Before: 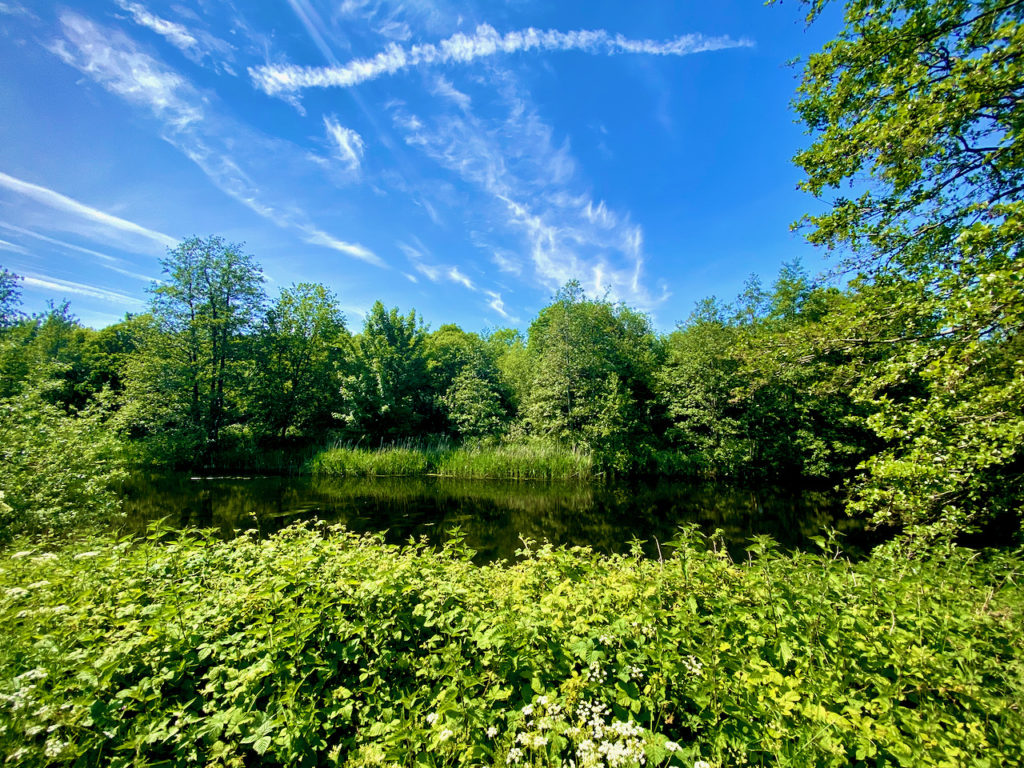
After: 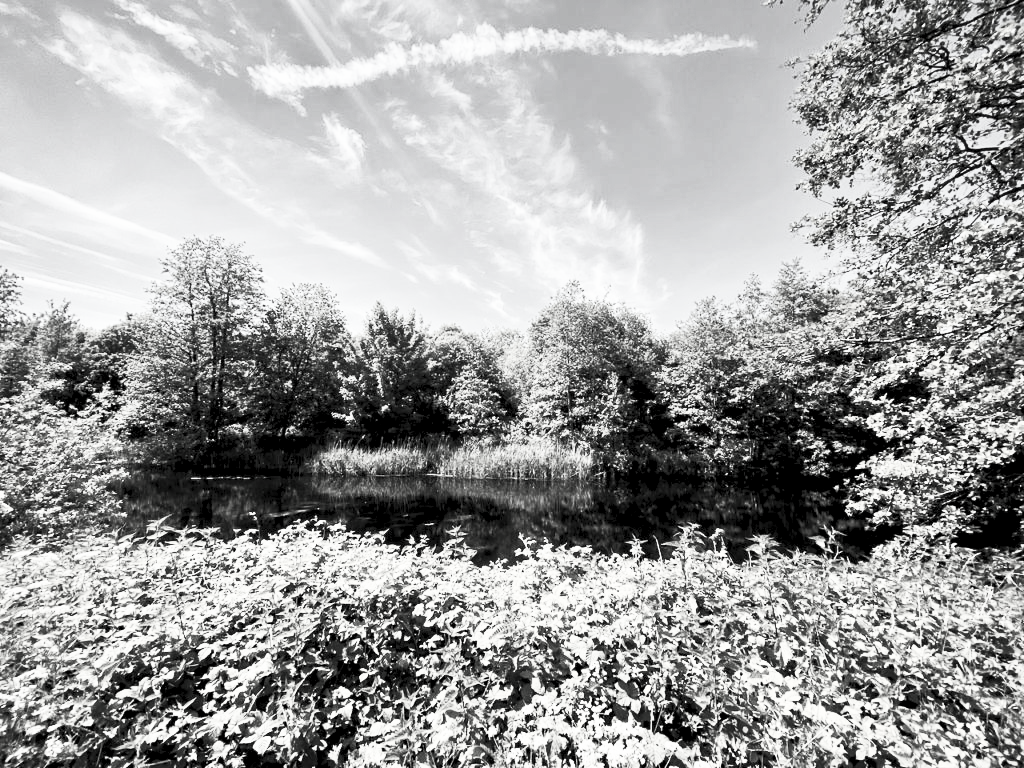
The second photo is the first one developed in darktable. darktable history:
contrast brightness saturation: contrast 0.546, brightness 0.488, saturation -0.985
